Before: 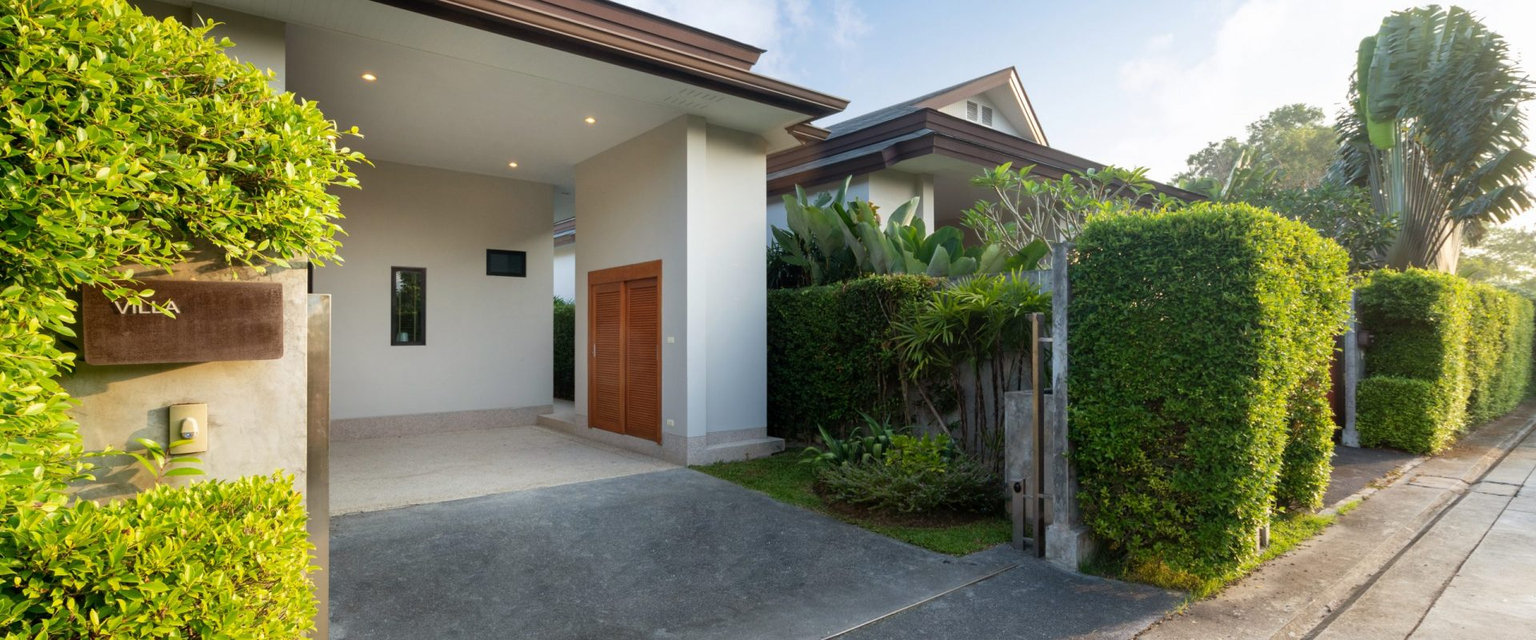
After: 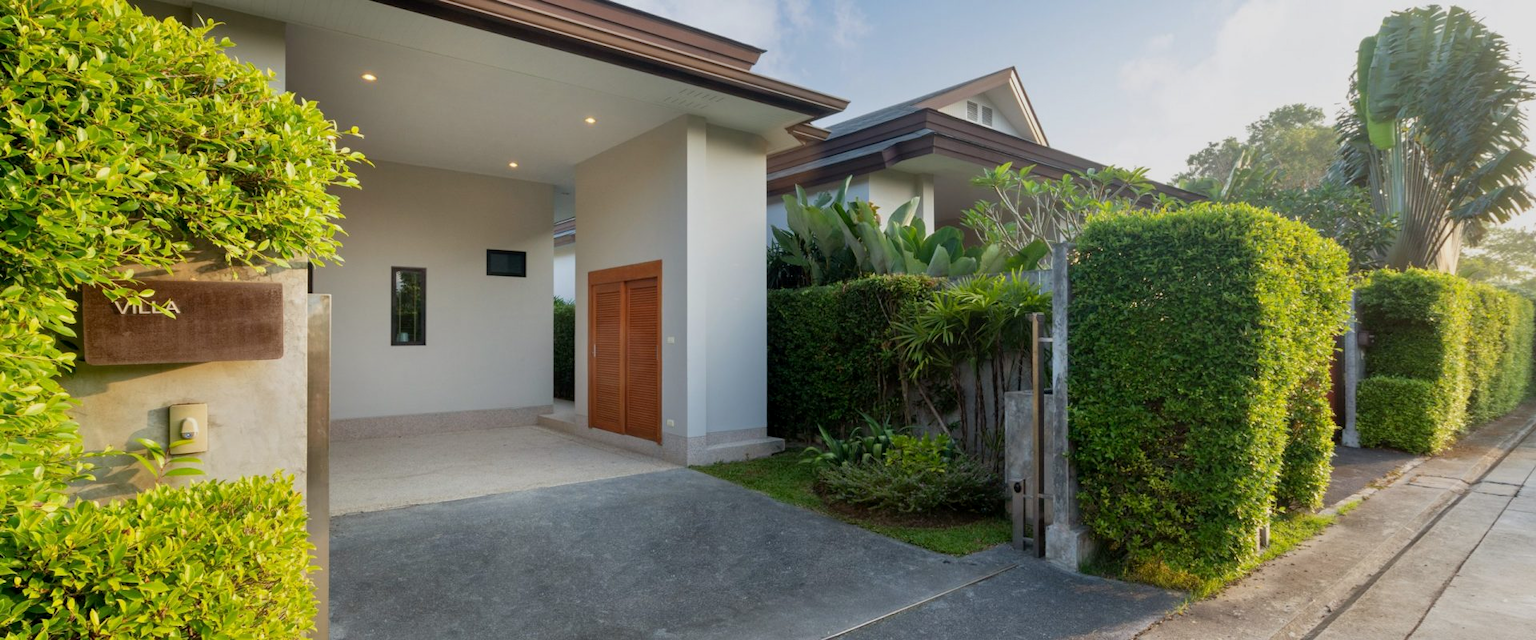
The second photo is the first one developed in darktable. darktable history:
tone equalizer: -8 EV -0.002 EV, -7 EV 0.005 EV, -6 EV -0.024 EV, -5 EV 0.011 EV, -4 EV -0.017 EV, -3 EV 0.022 EV, -2 EV -0.07 EV, -1 EV -0.269 EV, +0 EV -0.559 EV
exposure: black level correction 0.001, exposure 0.144 EV, compensate highlight preservation false
